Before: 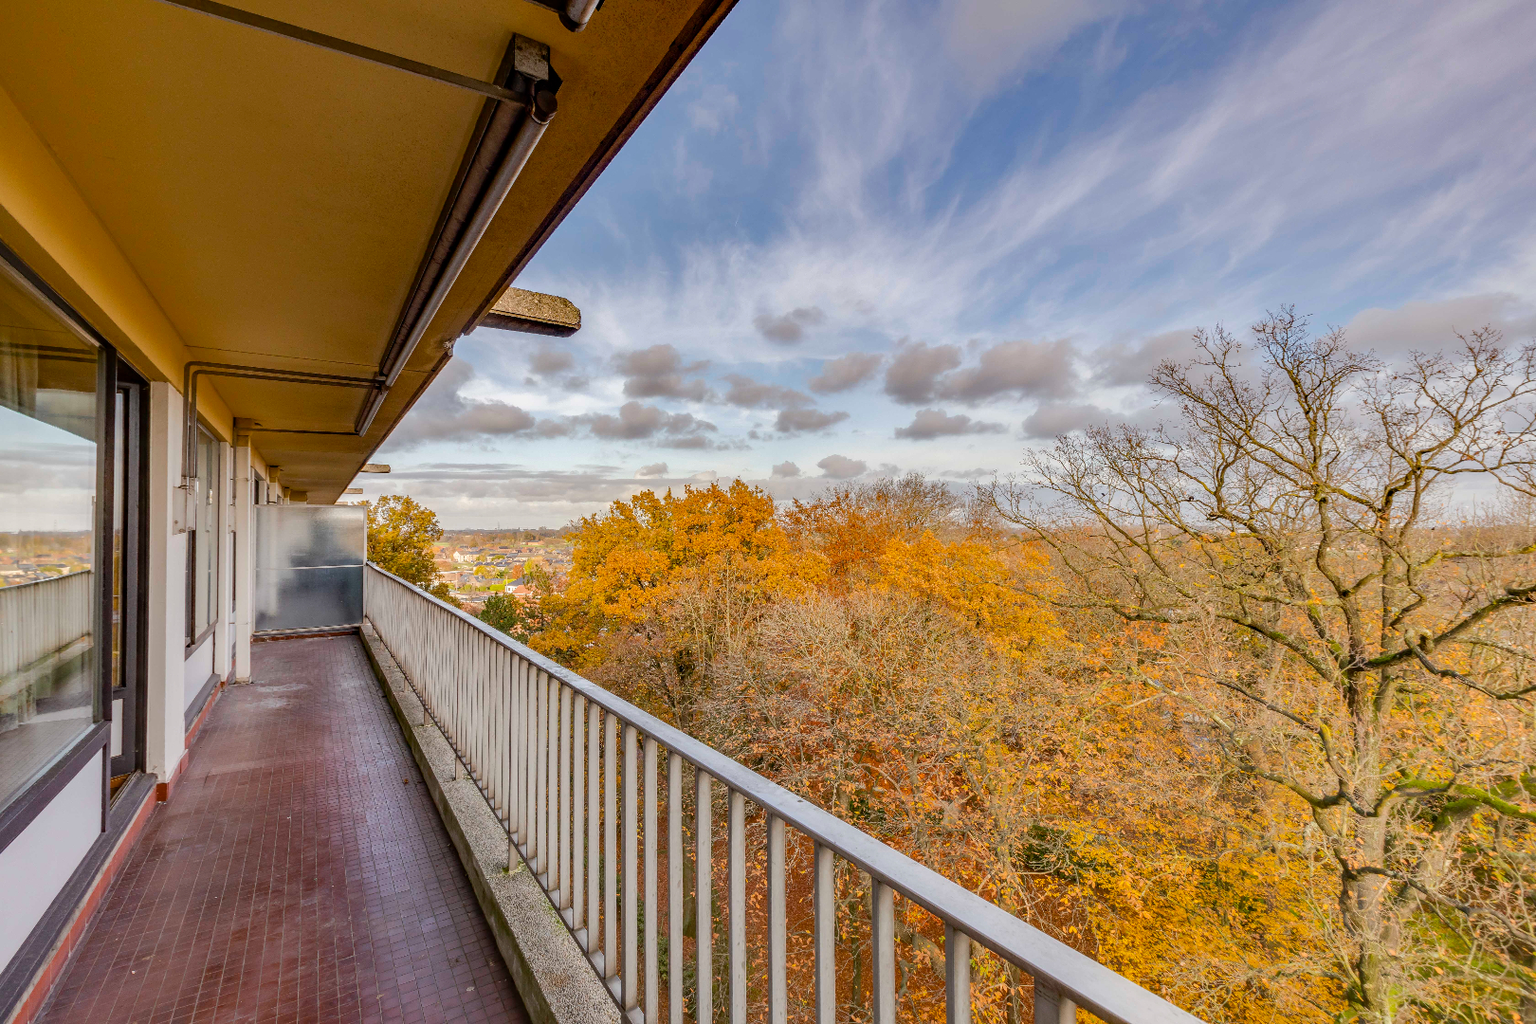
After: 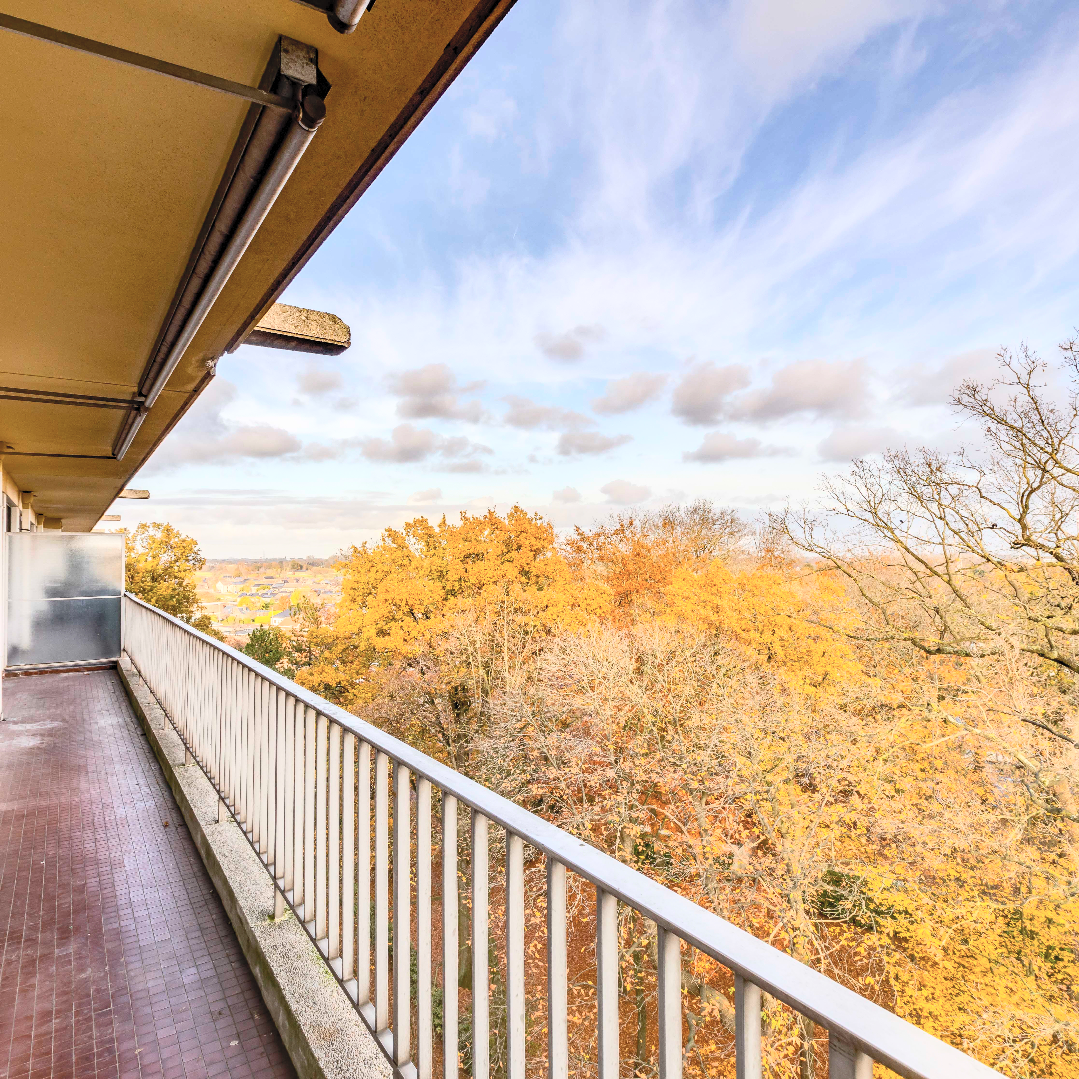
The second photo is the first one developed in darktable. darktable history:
crop and rotate: left 16.22%, right 17.145%
contrast brightness saturation: contrast 0.379, brightness 0.525
